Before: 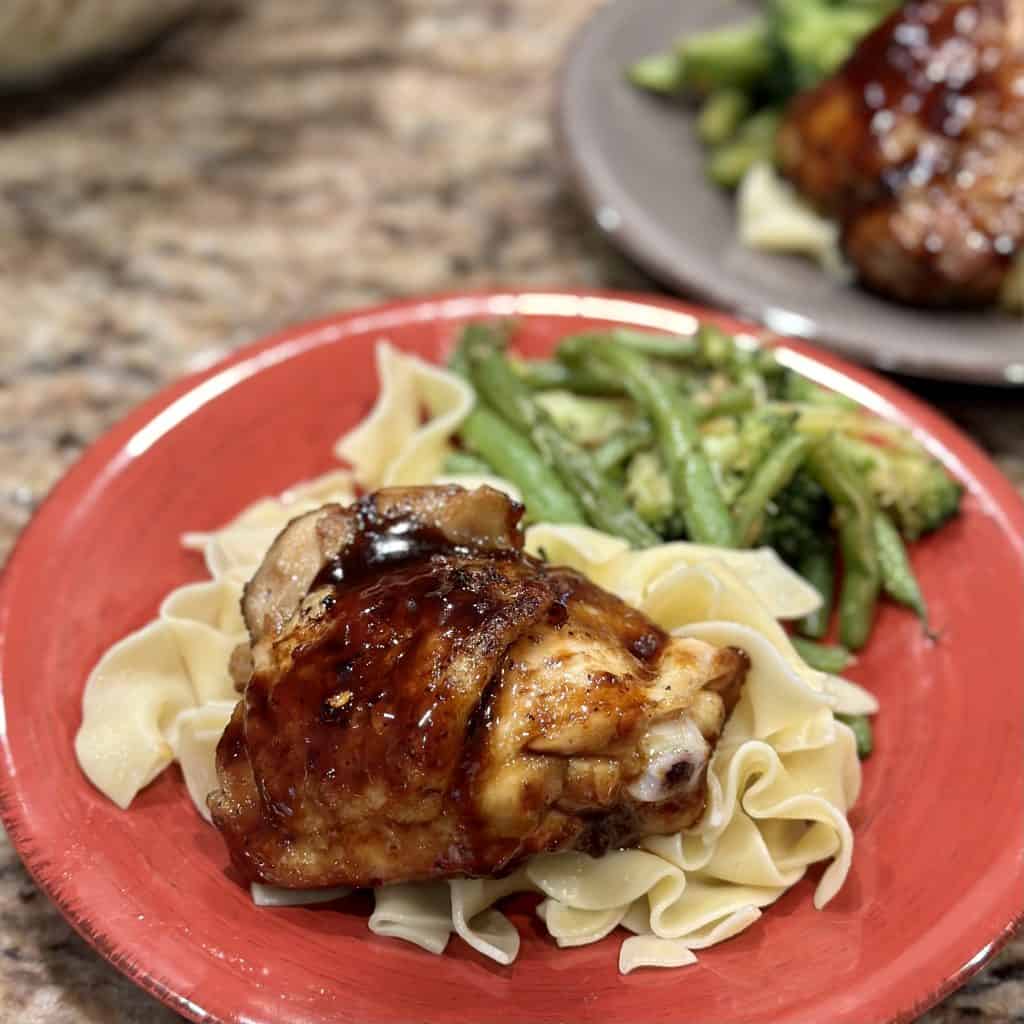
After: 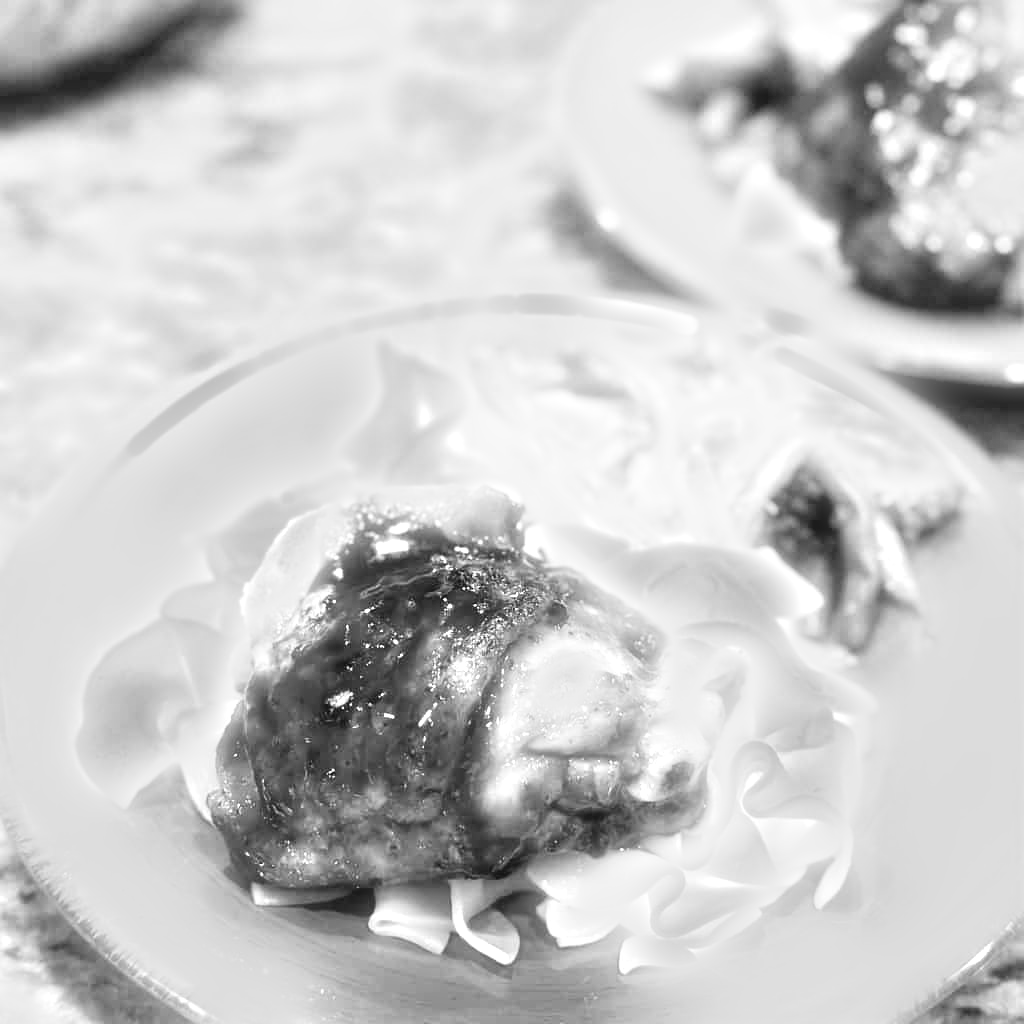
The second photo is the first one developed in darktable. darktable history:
monochrome: a -92.57, b 58.91
color correction: highlights a* -12.64, highlights b* -18.1, saturation 0.7
exposure: black level correction 0.001, exposure 1.822 EV, compensate exposure bias true, compensate highlight preservation false
rgb levels: preserve colors max RGB
bloom: size 5%, threshold 95%, strength 15%
contrast brightness saturation: contrast 0.09, saturation 0.28
